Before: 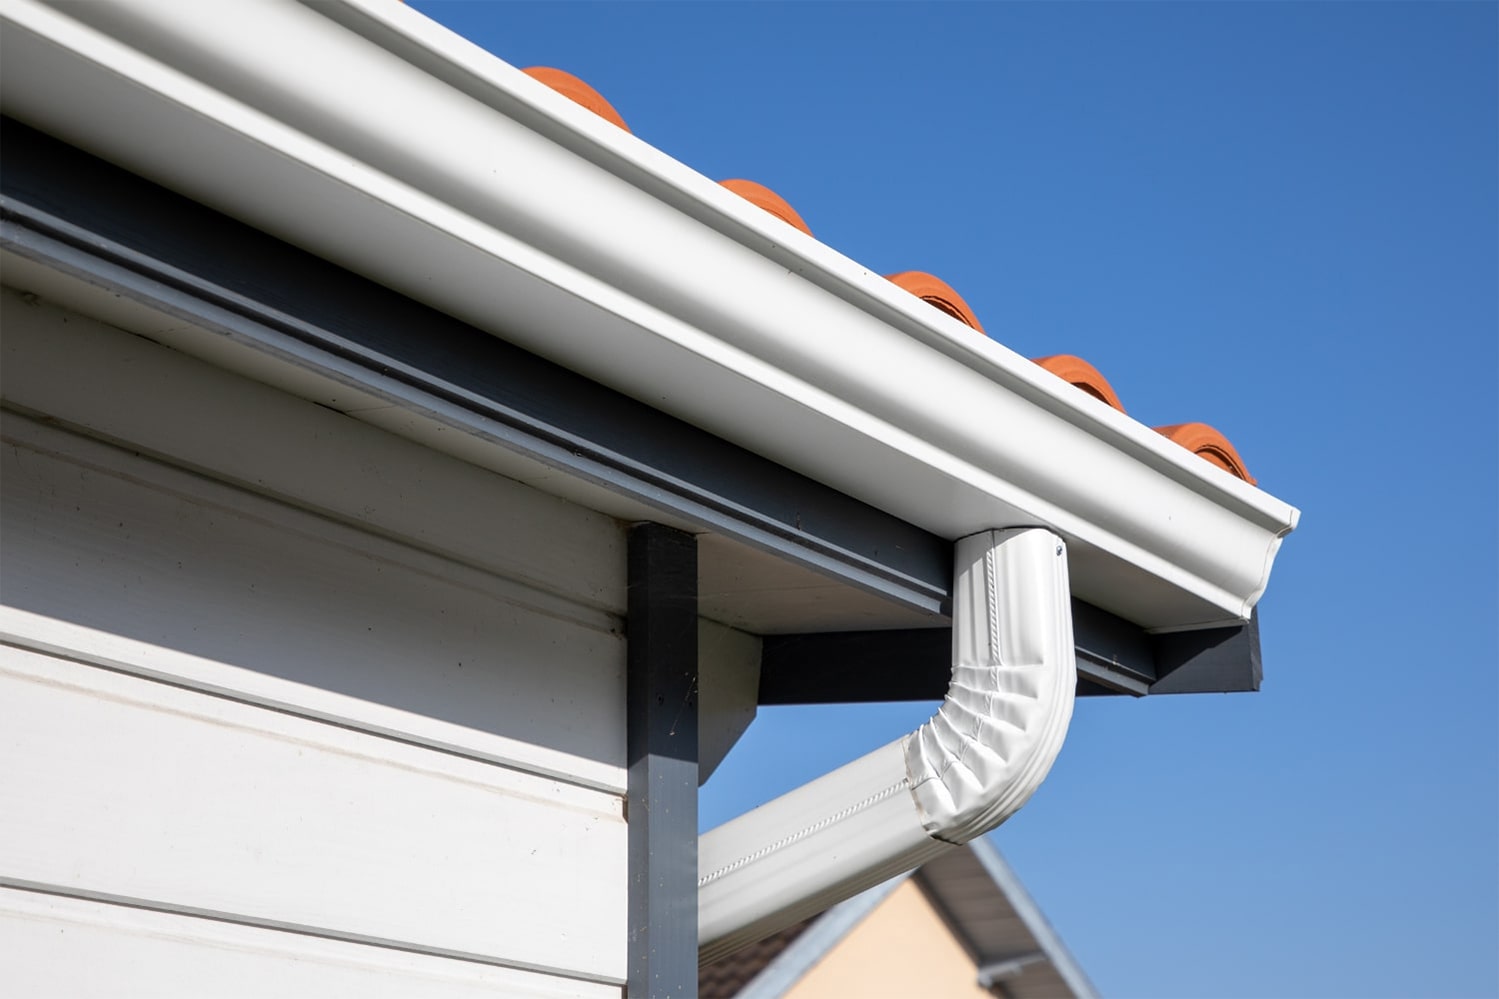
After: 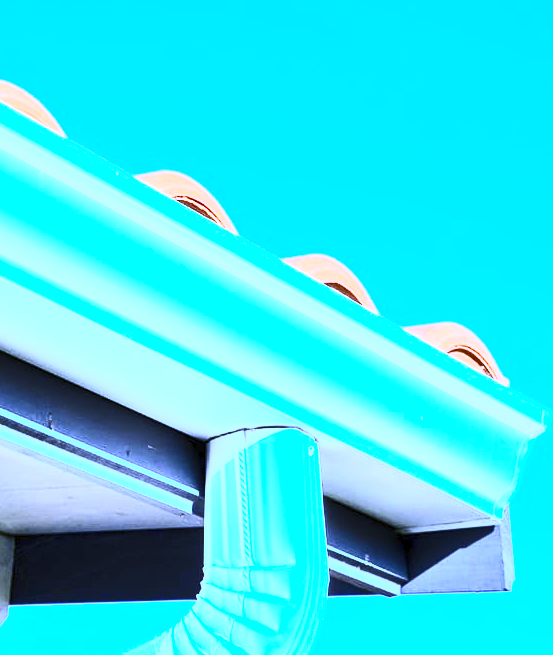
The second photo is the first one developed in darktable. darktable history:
crop and rotate: left 49.936%, top 10.094%, right 13.136%, bottom 24.256%
contrast brightness saturation: contrast 0.62, brightness 0.34, saturation 0.14
white balance: red 0.766, blue 1.537
exposure: exposure 2.207 EV, compensate highlight preservation false
